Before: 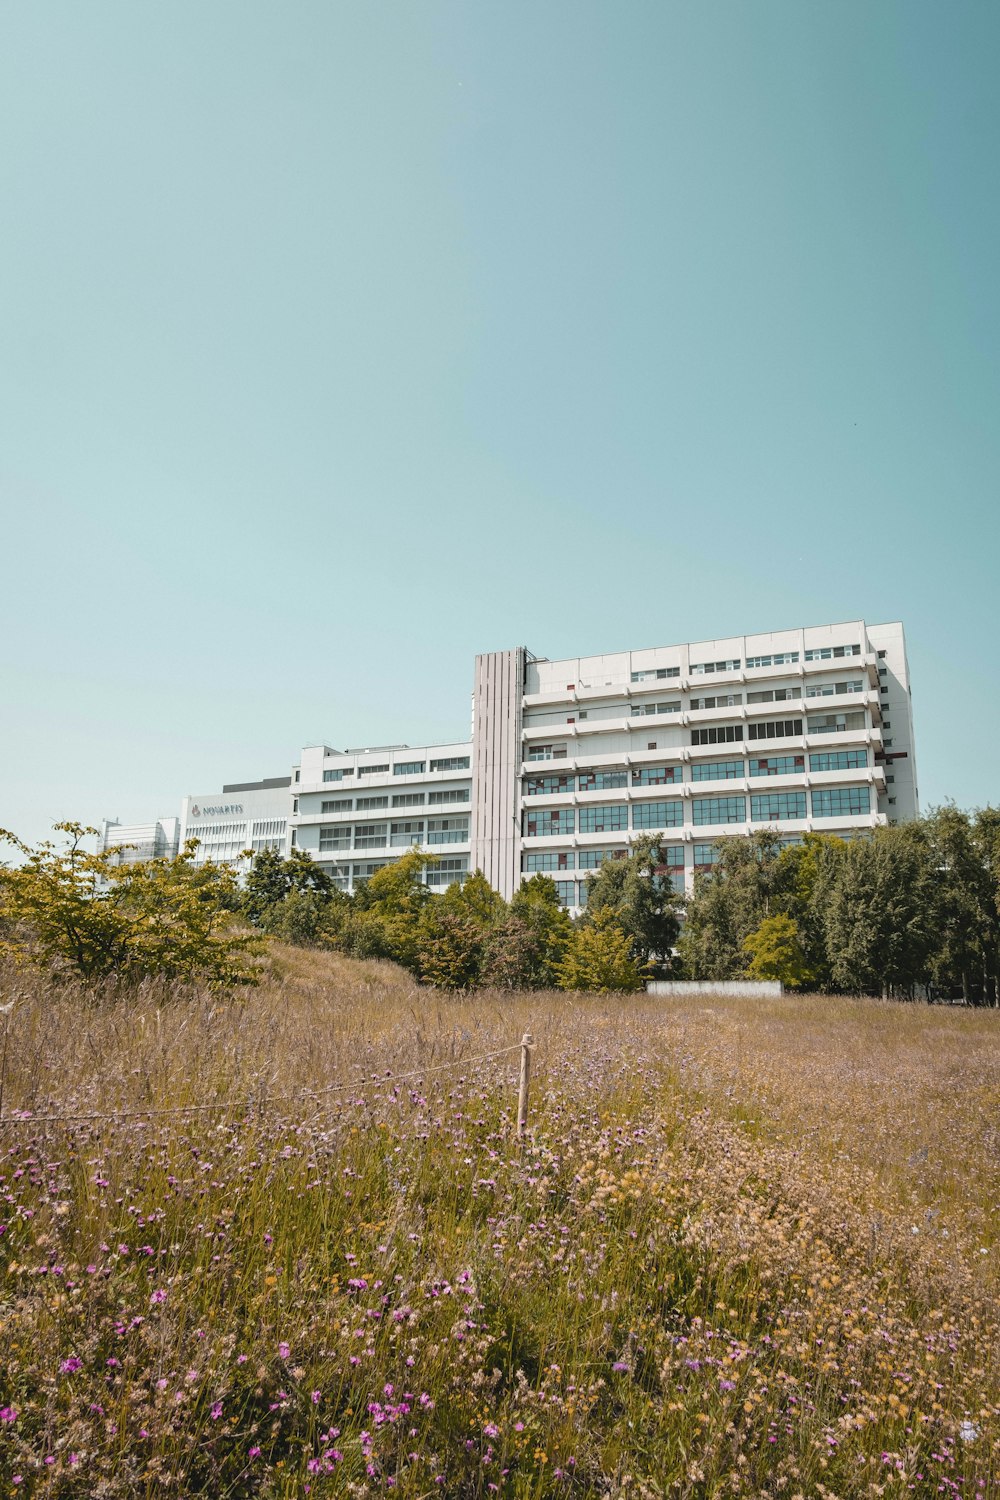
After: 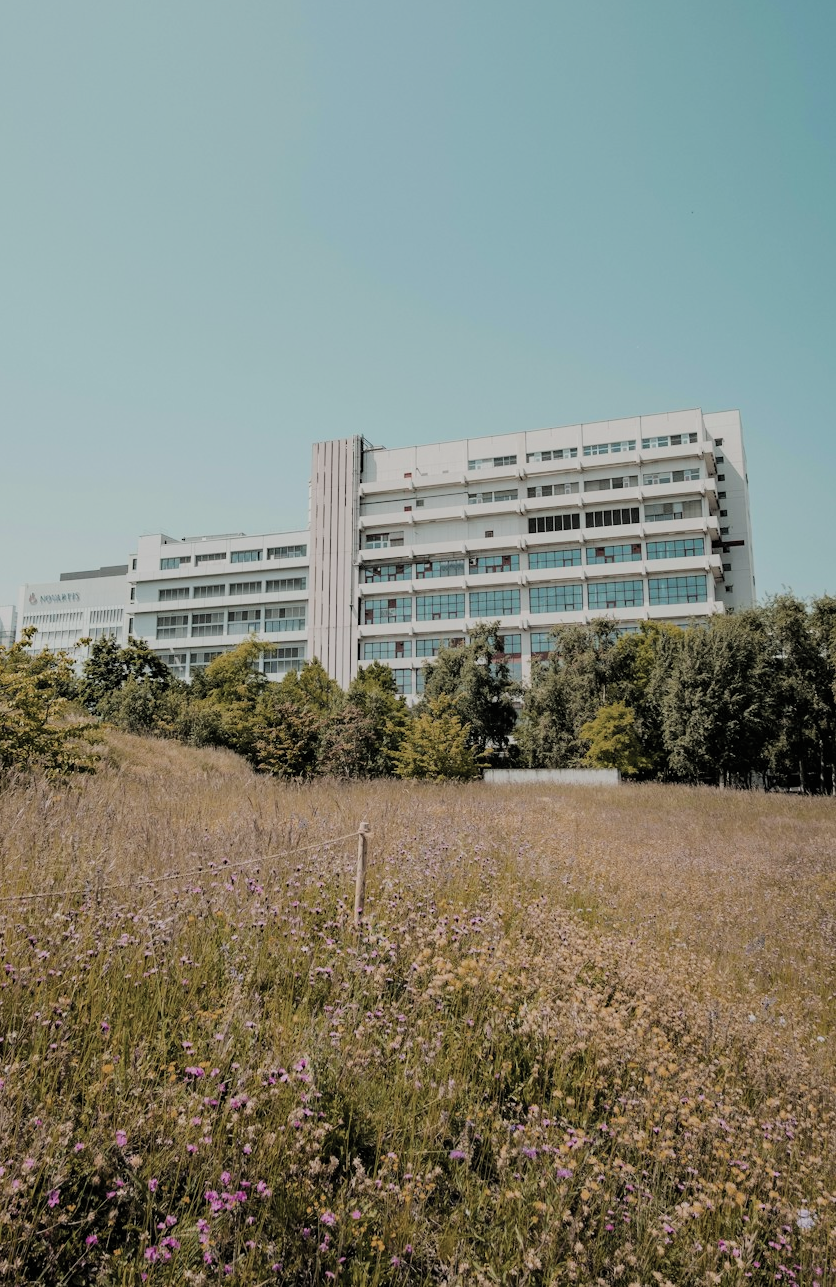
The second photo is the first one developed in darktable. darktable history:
color zones: curves: ch0 [(0, 0.5) (0.143, 0.5) (0.286, 0.5) (0.429, 0.504) (0.571, 0.5) (0.714, 0.509) (0.857, 0.5) (1, 0.5)]; ch1 [(0, 0.425) (0.143, 0.425) (0.286, 0.375) (0.429, 0.405) (0.571, 0.5) (0.714, 0.47) (0.857, 0.425) (1, 0.435)]; ch2 [(0, 0.5) (0.143, 0.5) (0.286, 0.5) (0.429, 0.517) (0.571, 0.5) (0.714, 0.51) (0.857, 0.5) (1, 0.5)]
crop: left 16.371%, top 14.144%
filmic rgb: black relative exposure -6.22 EV, white relative exposure 6.97 EV, hardness 2.24, color science v6 (2022)
